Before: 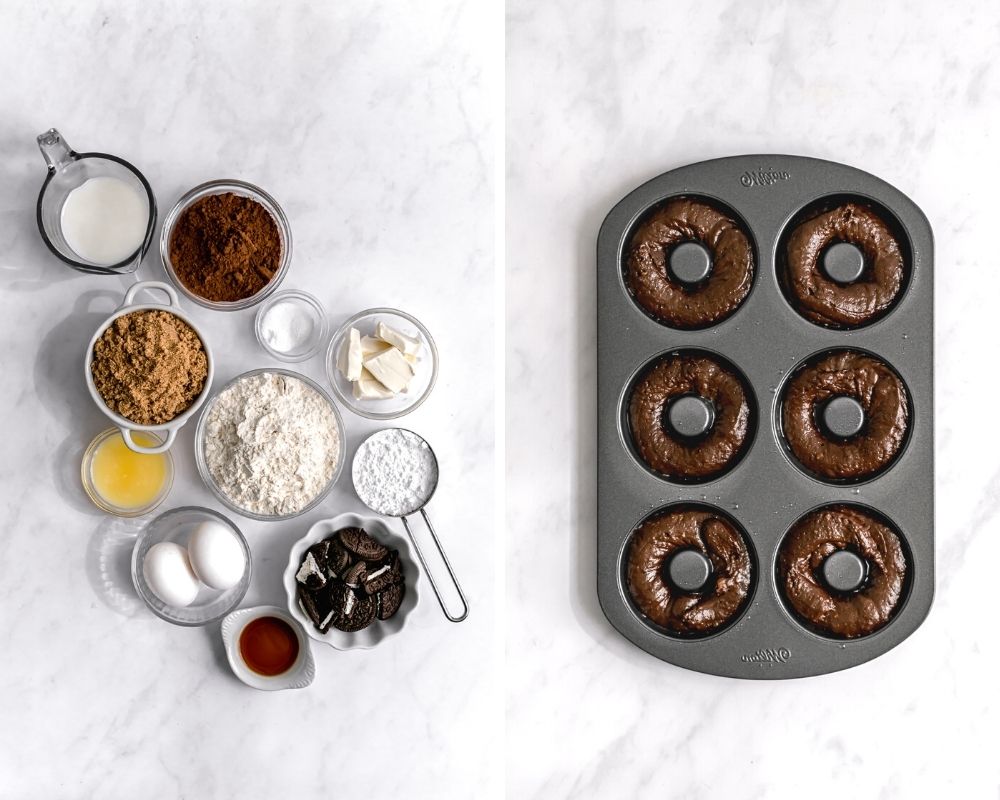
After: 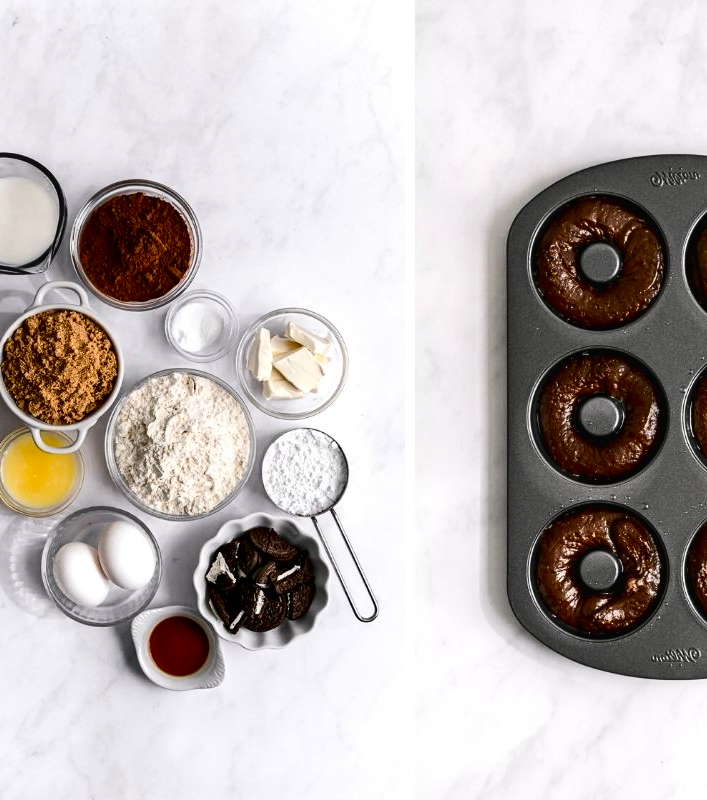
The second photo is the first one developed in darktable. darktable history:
contrast brightness saturation: contrast 0.21, brightness -0.11, saturation 0.21
crop and rotate: left 9.061%, right 20.142%
